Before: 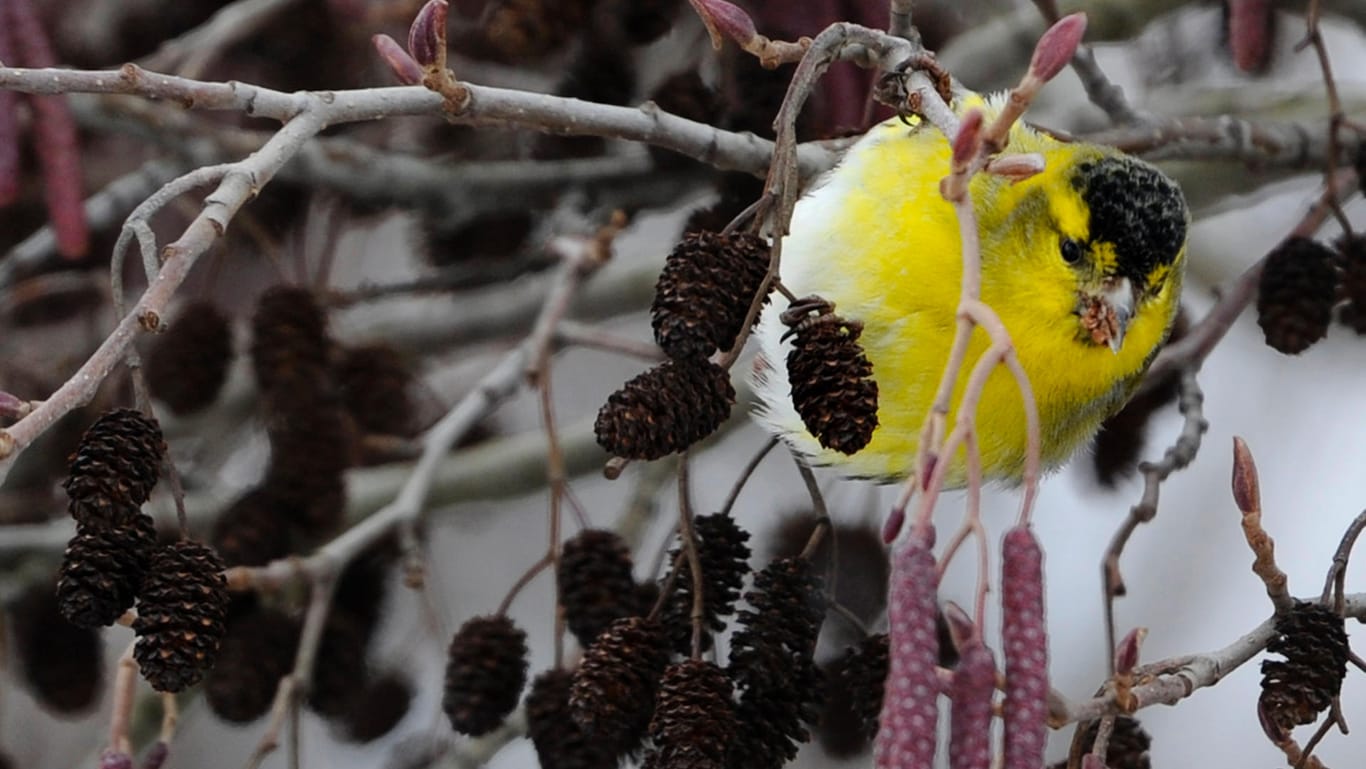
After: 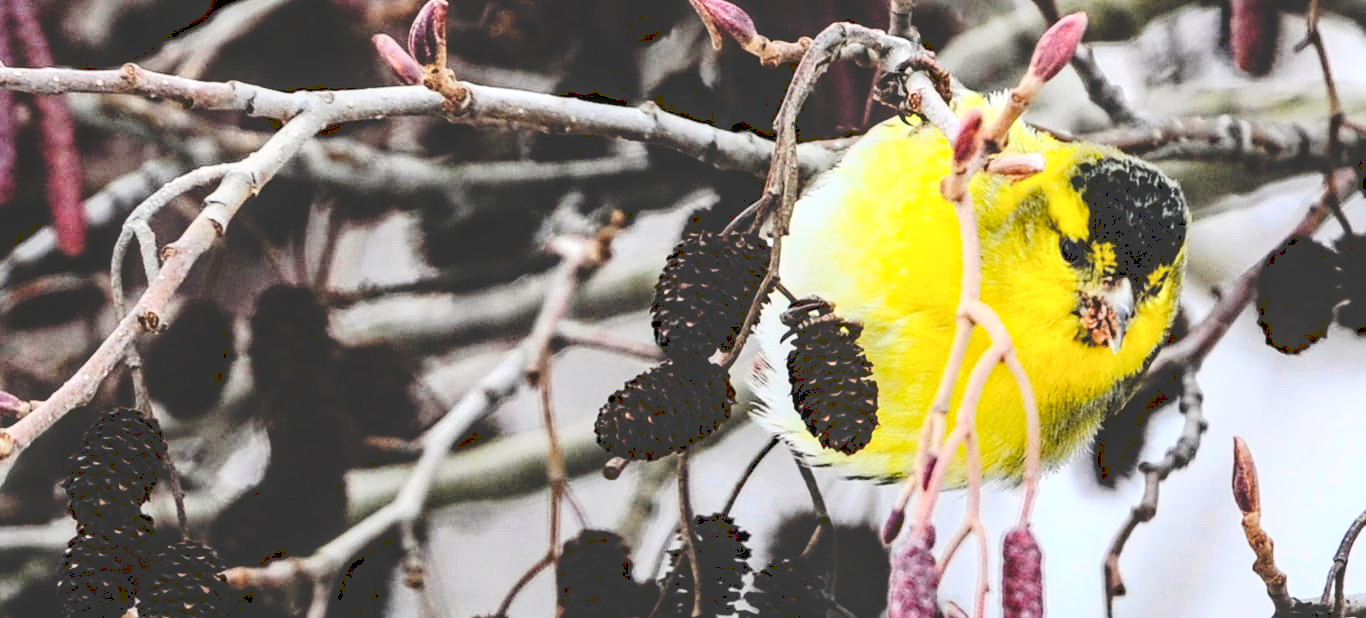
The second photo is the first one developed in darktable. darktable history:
local contrast: on, module defaults
base curve: curves: ch0 [(0, 0) (0.007, 0.004) (0.027, 0.03) (0.046, 0.07) (0.207, 0.54) (0.442, 0.872) (0.673, 0.972) (1, 1)]
tone curve: curves: ch0 [(0, 0) (0.003, 0.211) (0.011, 0.211) (0.025, 0.215) (0.044, 0.218) (0.069, 0.224) (0.1, 0.227) (0.136, 0.233) (0.177, 0.247) (0.224, 0.275) (0.277, 0.309) (0.335, 0.366) (0.399, 0.438) (0.468, 0.515) (0.543, 0.586) (0.623, 0.658) (0.709, 0.735) (0.801, 0.821) (0.898, 0.889) (1, 1)], preserve colors none
crop: bottom 19.61%
haze removal: compatibility mode true, adaptive false
exposure: exposure 0.169 EV, compensate exposure bias true, compensate highlight preservation false
